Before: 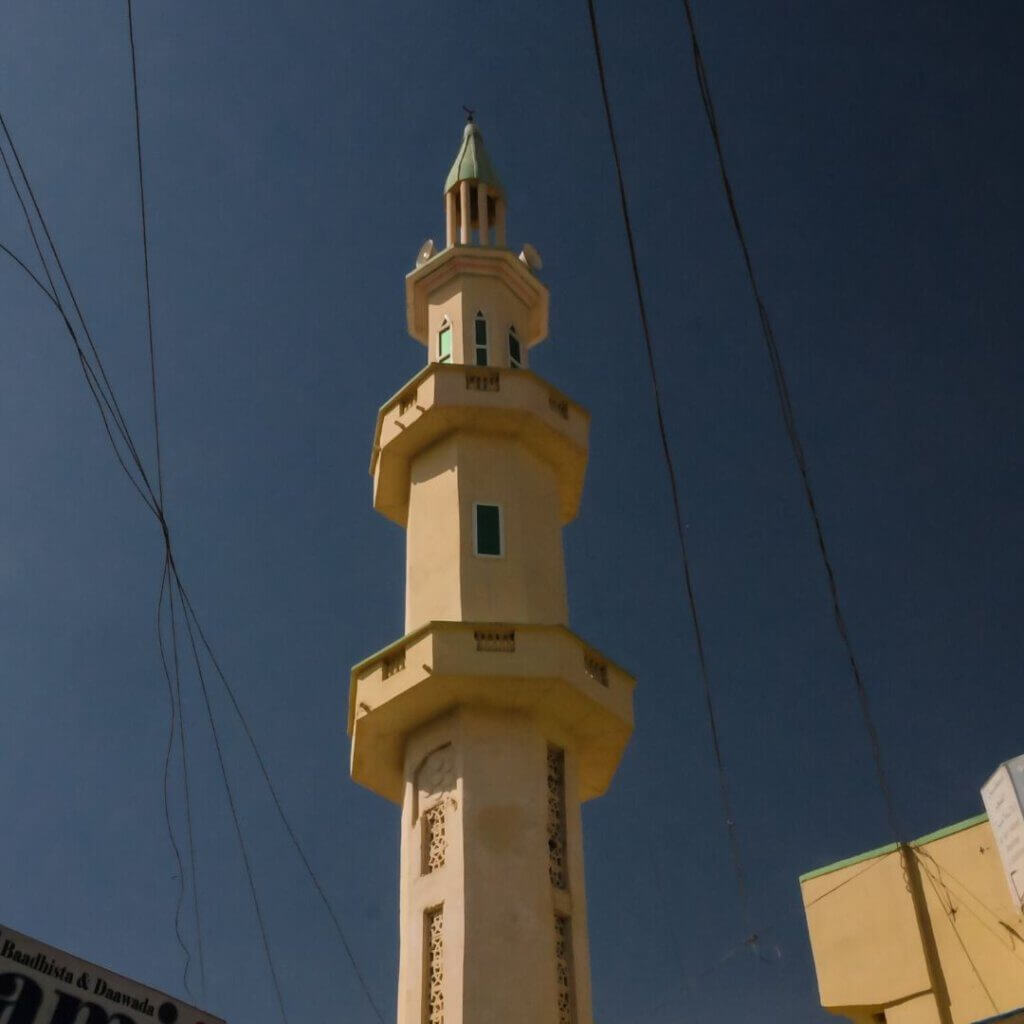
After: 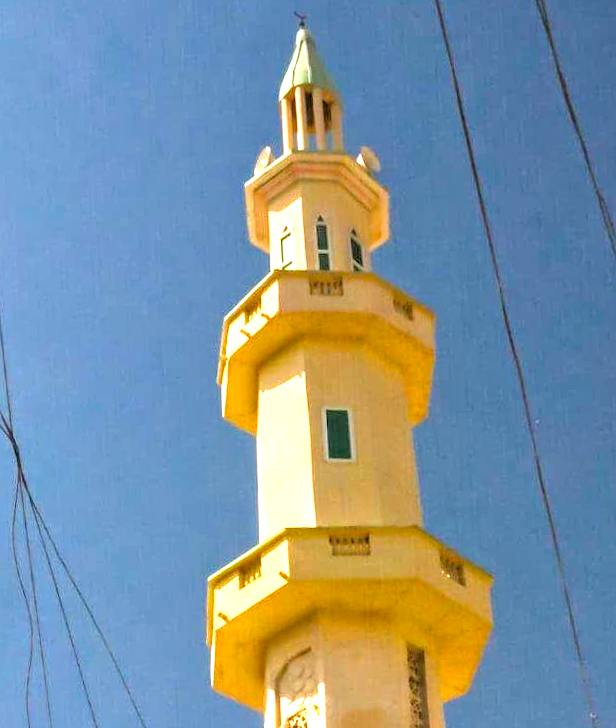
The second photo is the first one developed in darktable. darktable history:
crop: left 16.202%, top 11.208%, right 26.045%, bottom 20.557%
contrast equalizer: octaves 7, y [[0.509, 0.514, 0.523, 0.542, 0.578, 0.603], [0.5 ×6], [0.509, 0.514, 0.523, 0.542, 0.578, 0.603], [0.001, 0.002, 0.003, 0.005, 0.01, 0.013], [0.001, 0.002, 0.003, 0.005, 0.01, 0.013]]
color balance rgb: perceptual saturation grading › global saturation 20%, global vibrance 20%
tone equalizer: -8 EV 0.001 EV, -7 EV -0.004 EV, -6 EV 0.009 EV, -5 EV 0.032 EV, -4 EV 0.276 EV, -3 EV 0.644 EV, -2 EV 0.584 EV, -1 EV 0.187 EV, +0 EV 0.024 EV
rotate and perspective: rotation -2.56°, automatic cropping off
exposure: exposure 2.207 EV, compensate highlight preservation false
